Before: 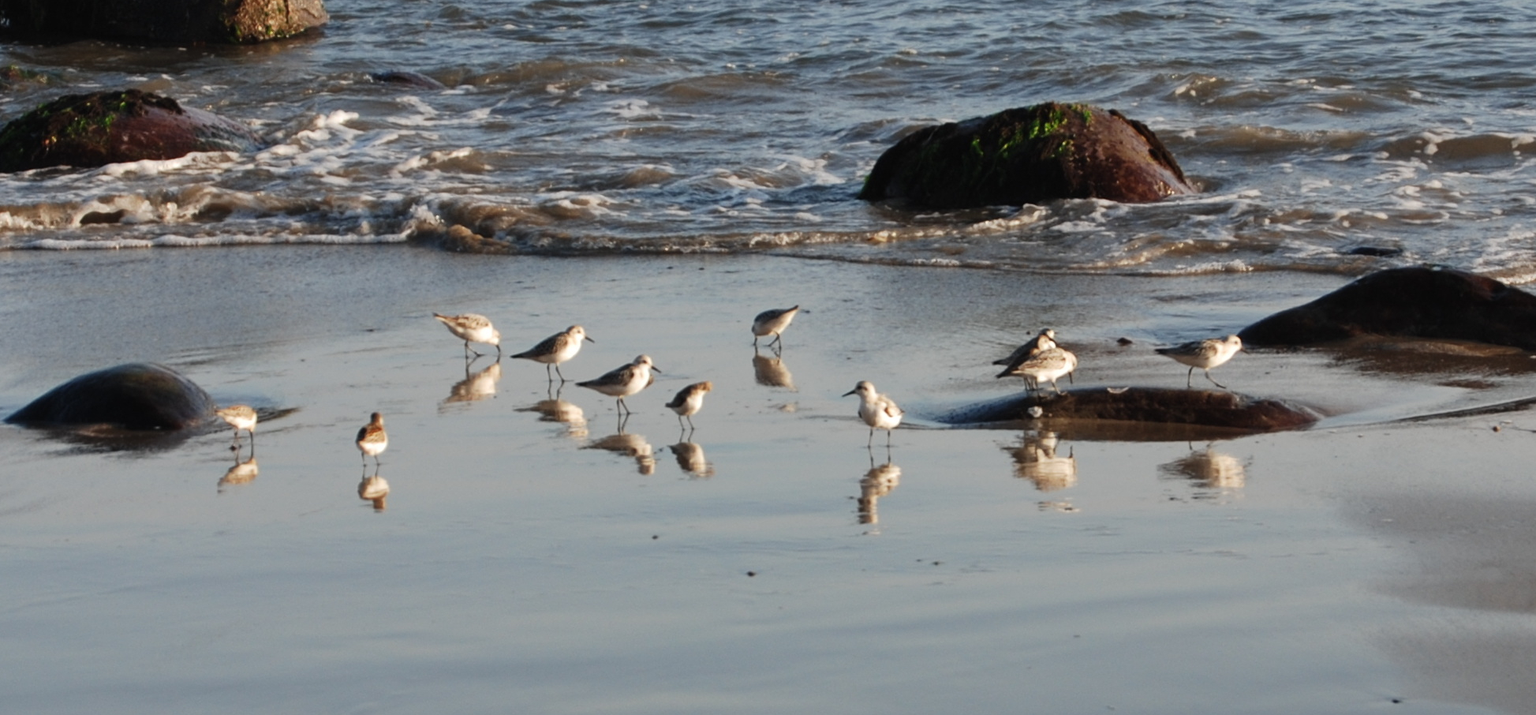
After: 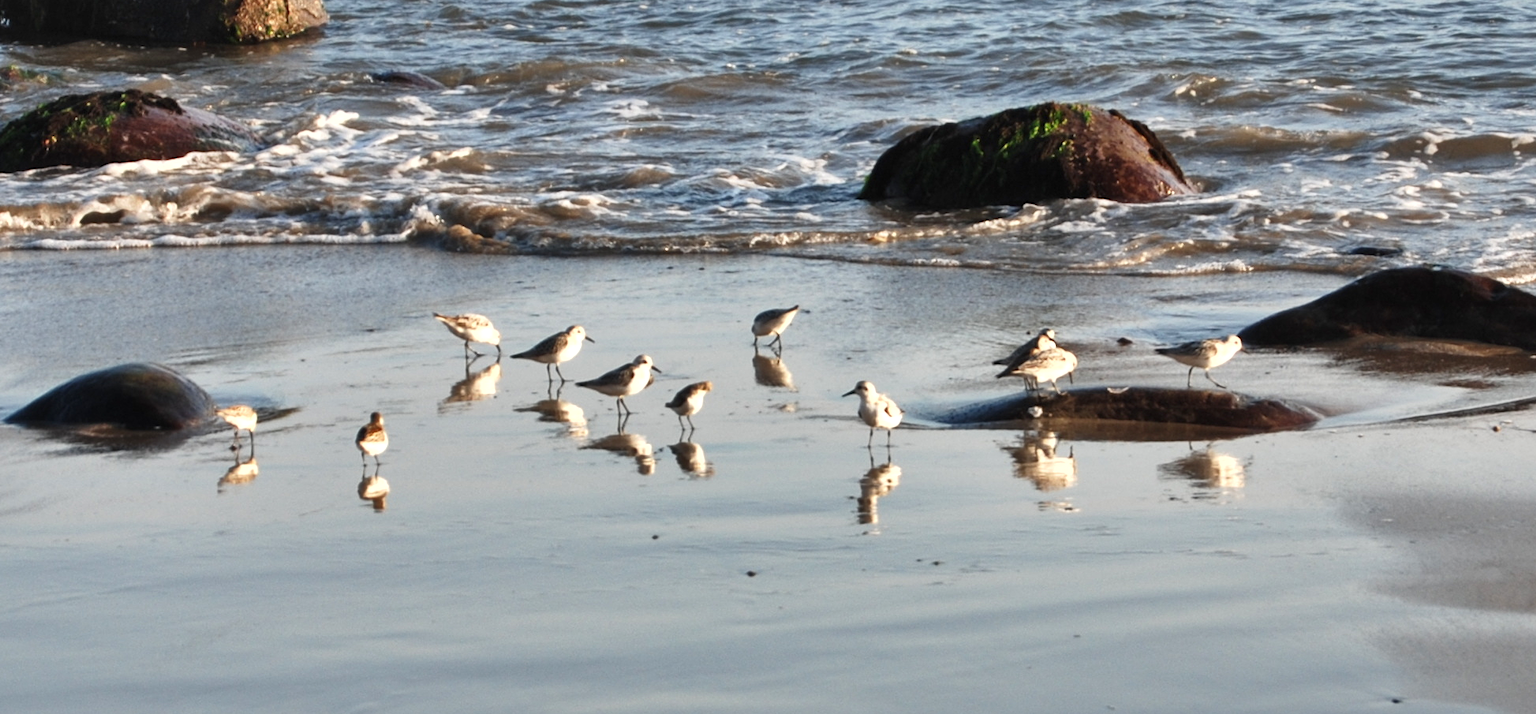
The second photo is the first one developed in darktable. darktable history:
shadows and highlights: highlights color adjustment 0%, low approximation 0.01, soften with gaussian
local contrast: mode bilateral grid, contrast 20, coarseness 50, detail 120%, midtone range 0.2
exposure: exposure 0.657 EV, compensate highlight preservation false
